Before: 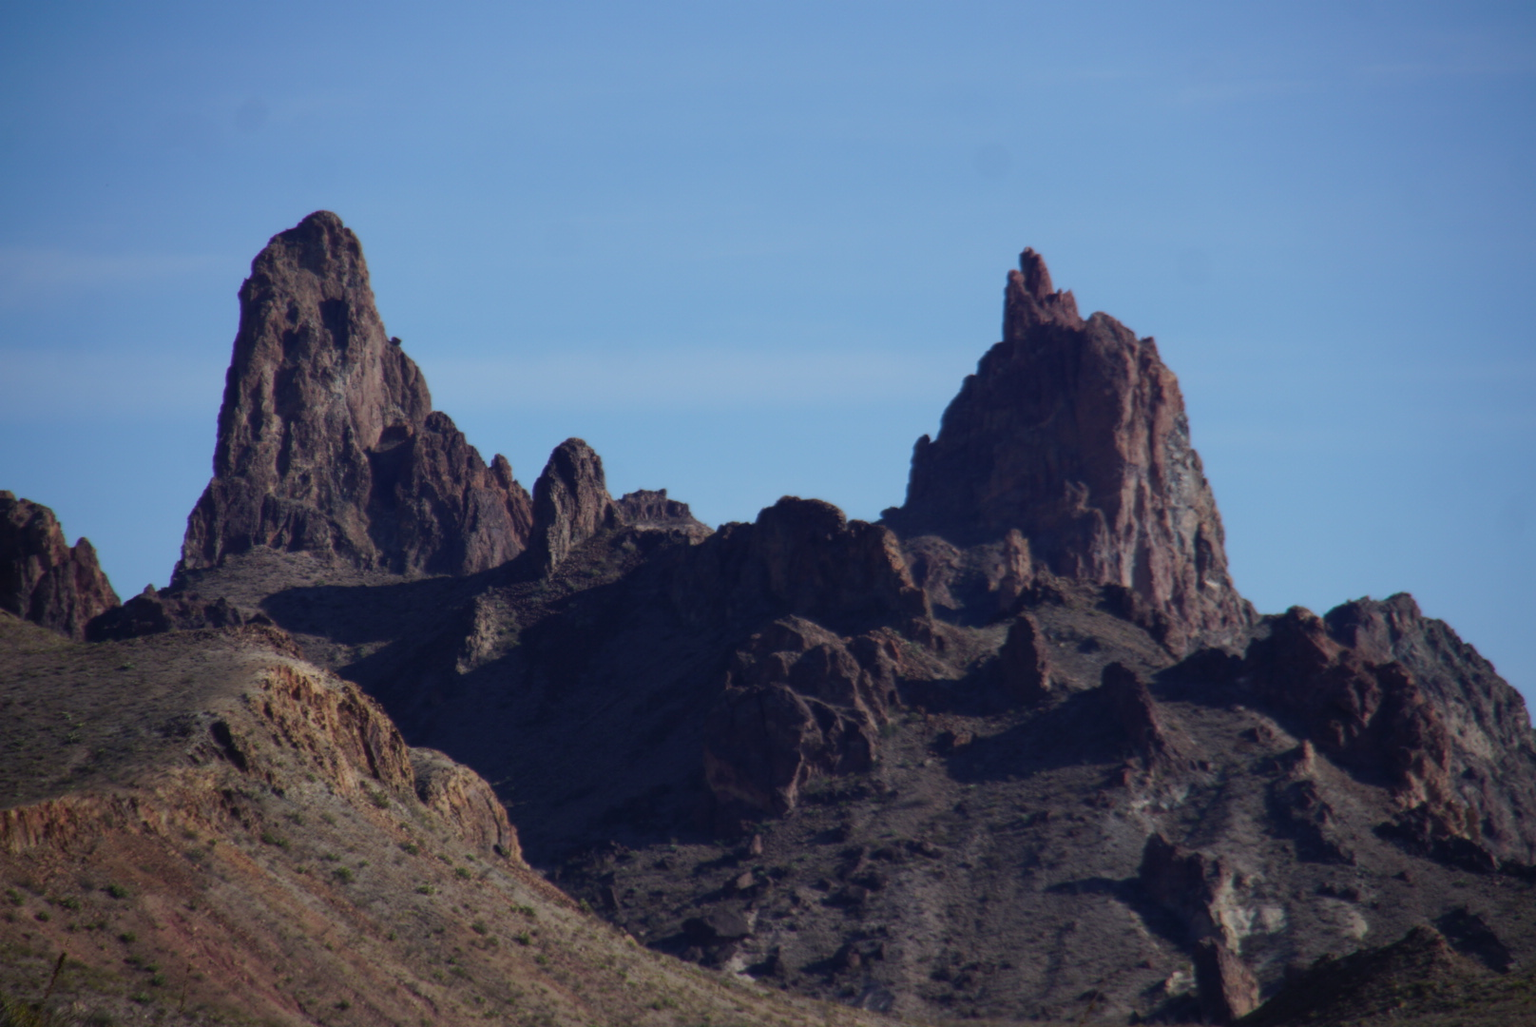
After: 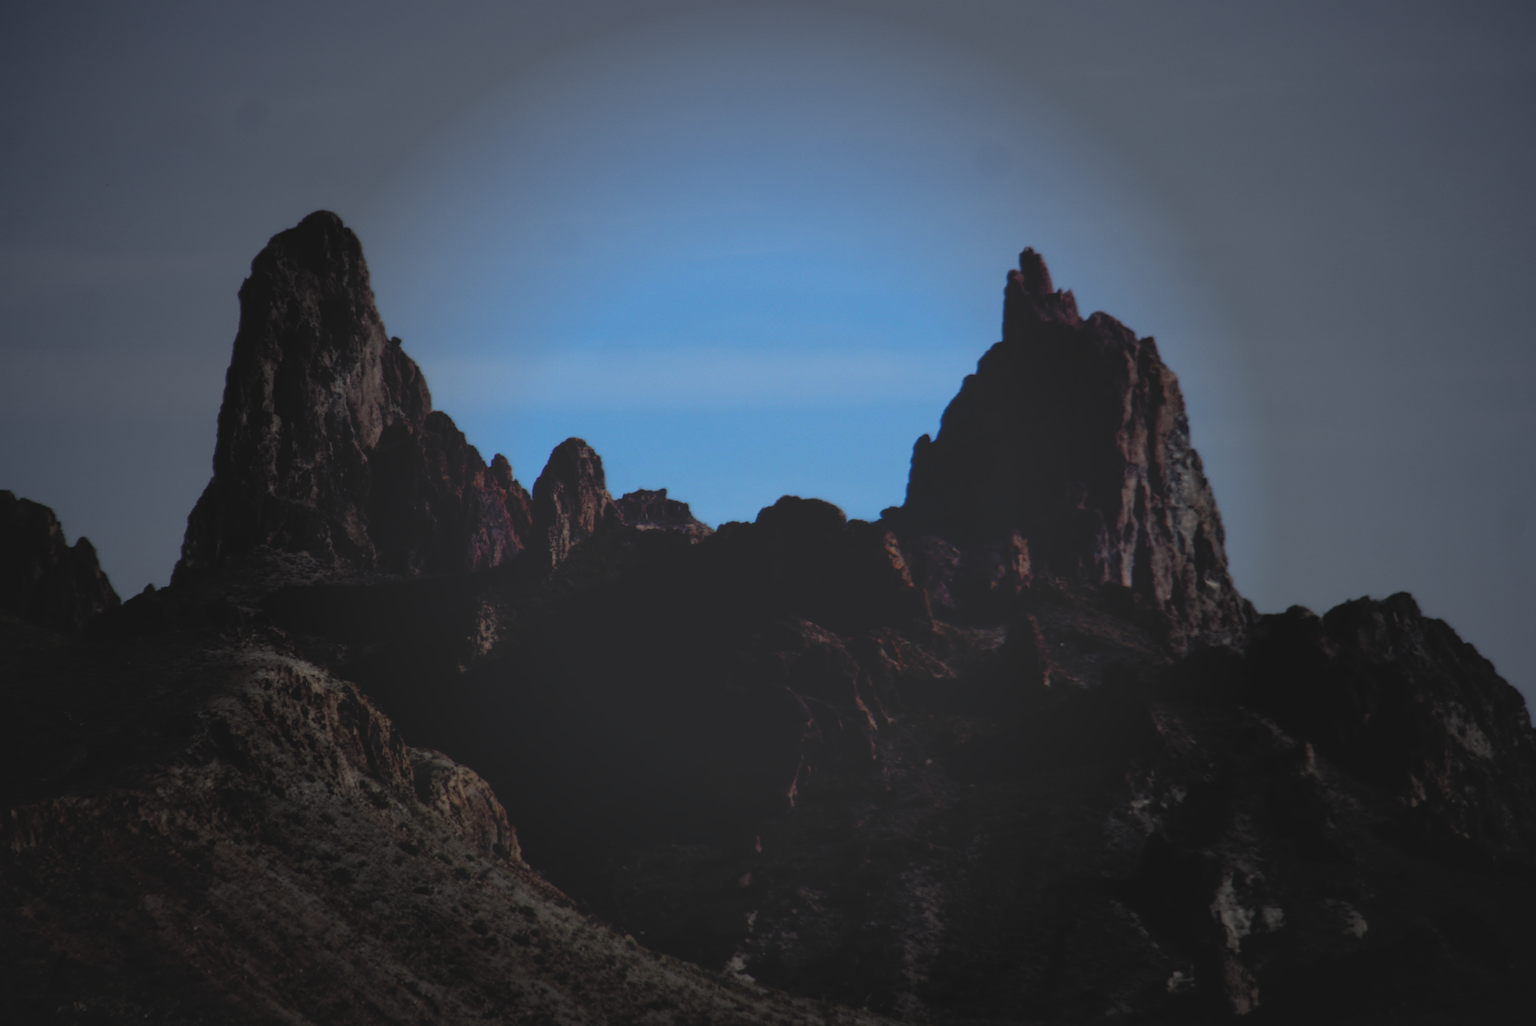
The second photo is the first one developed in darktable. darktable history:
base curve: curves: ch0 [(0, 0.02) (0.083, 0.036) (1, 1)], preserve colors none
vignetting: fall-off start 32.25%, fall-off radius 34.41%, brightness -0.62, saturation -0.683
